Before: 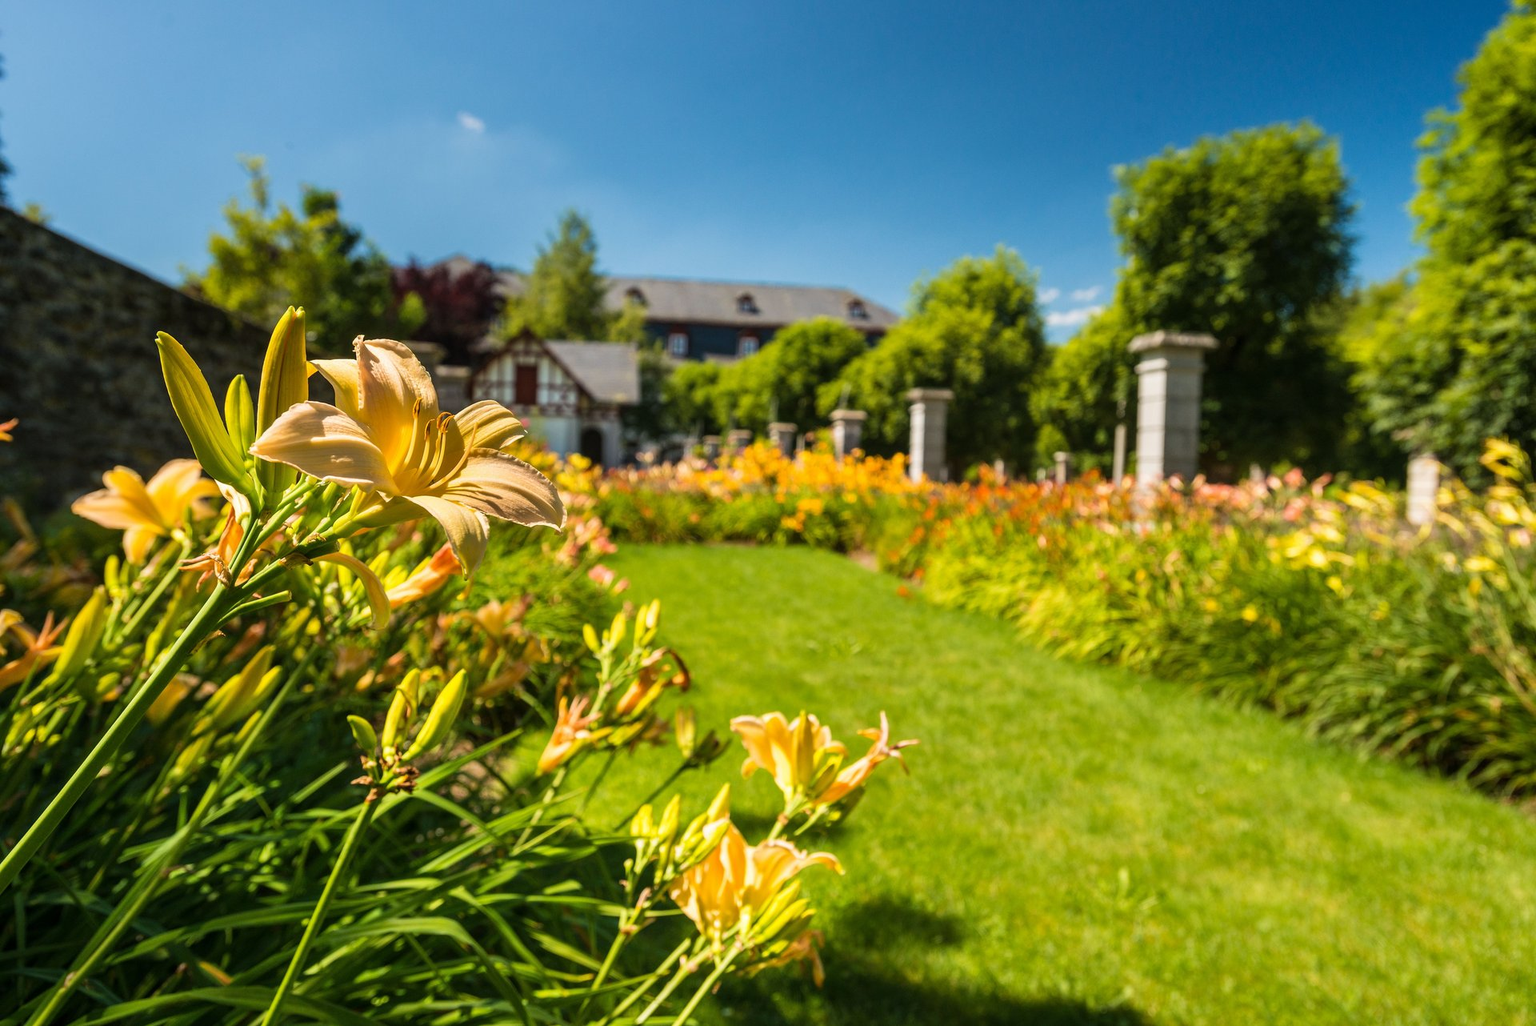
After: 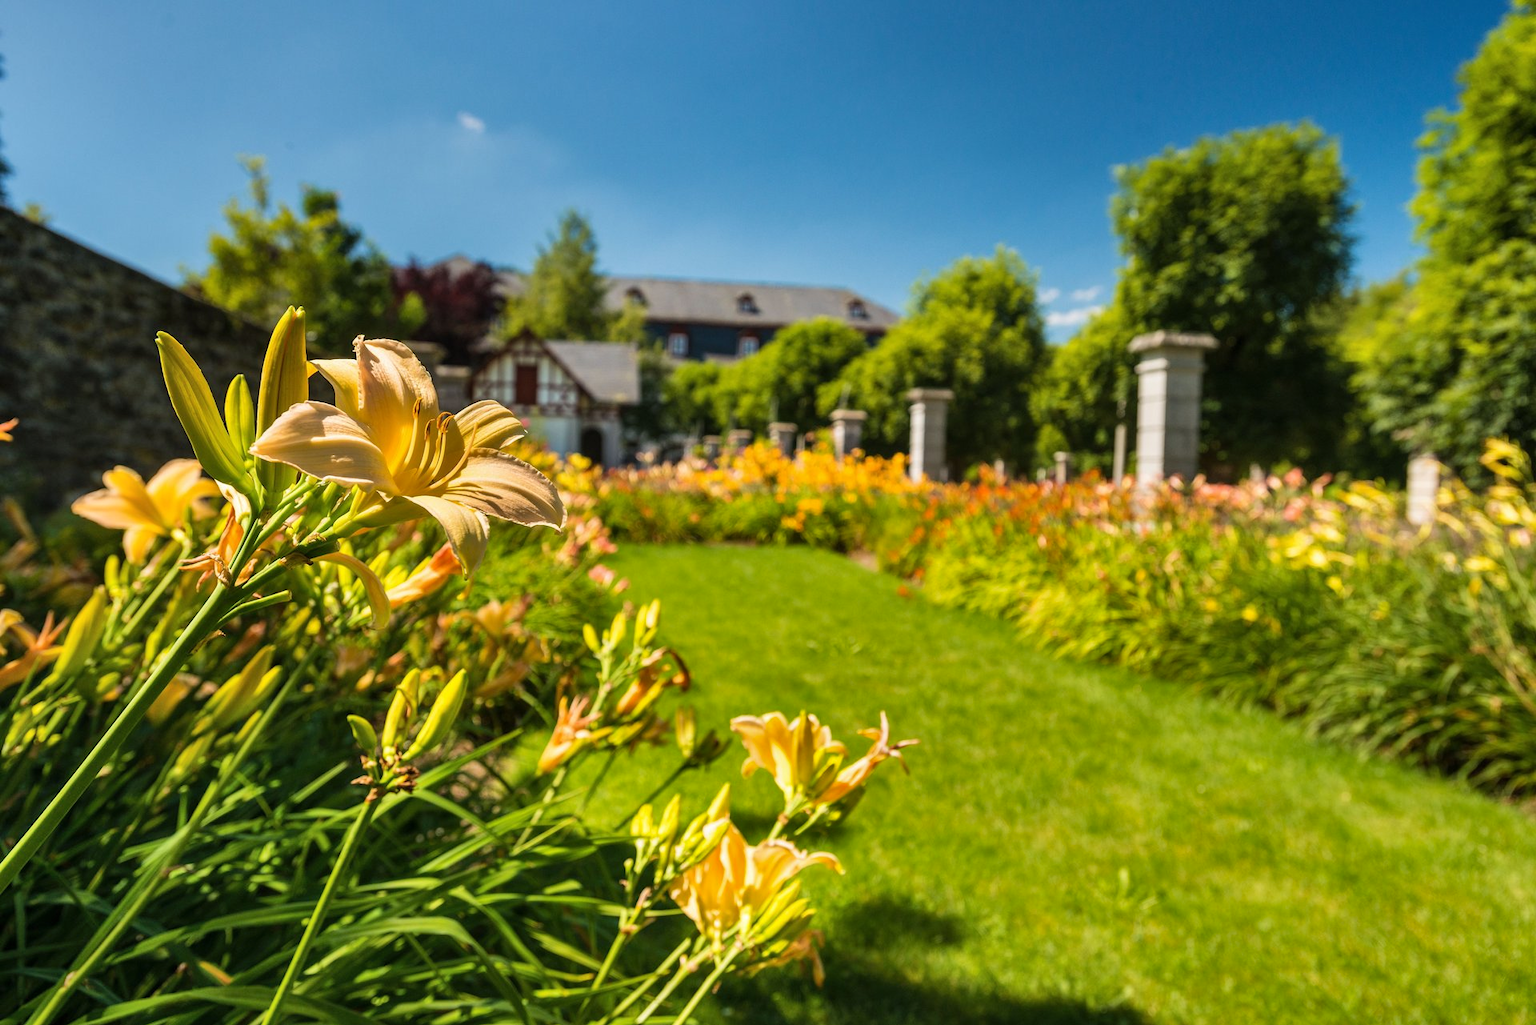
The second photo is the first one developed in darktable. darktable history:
shadows and highlights: radius 109.52, shadows 44.5, highlights -66.76, low approximation 0.01, soften with gaussian
